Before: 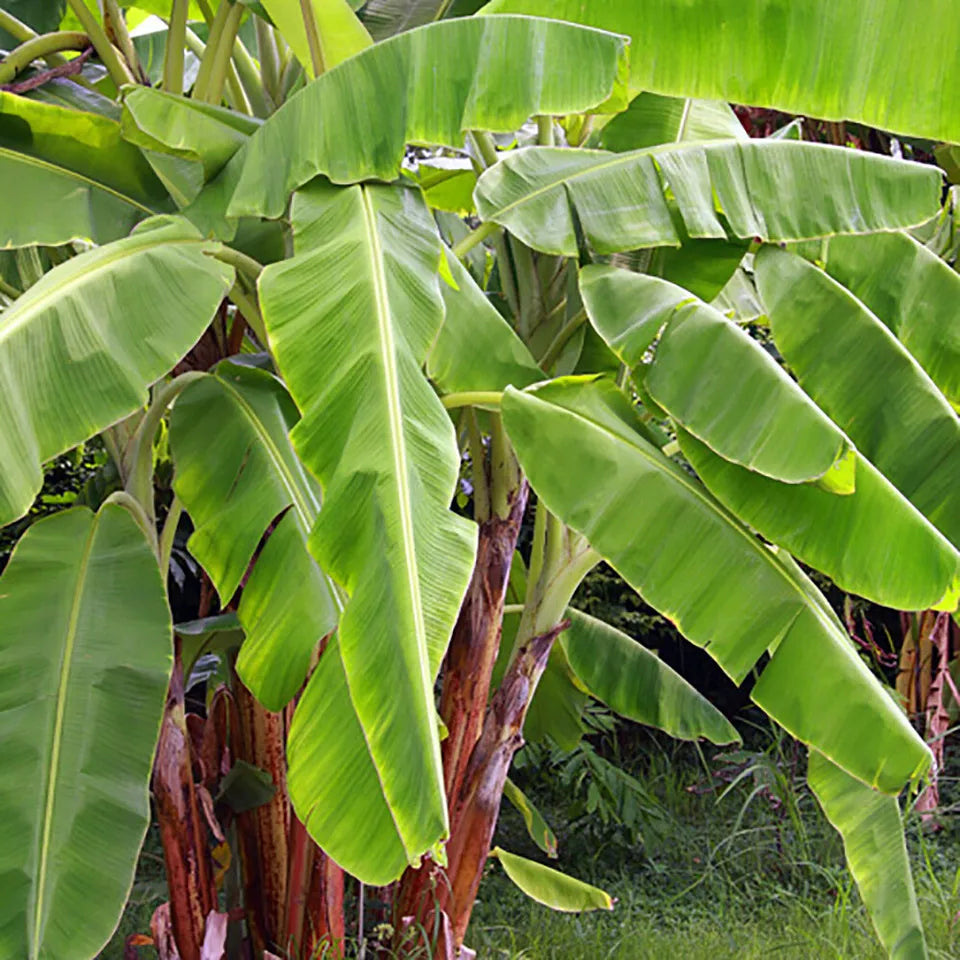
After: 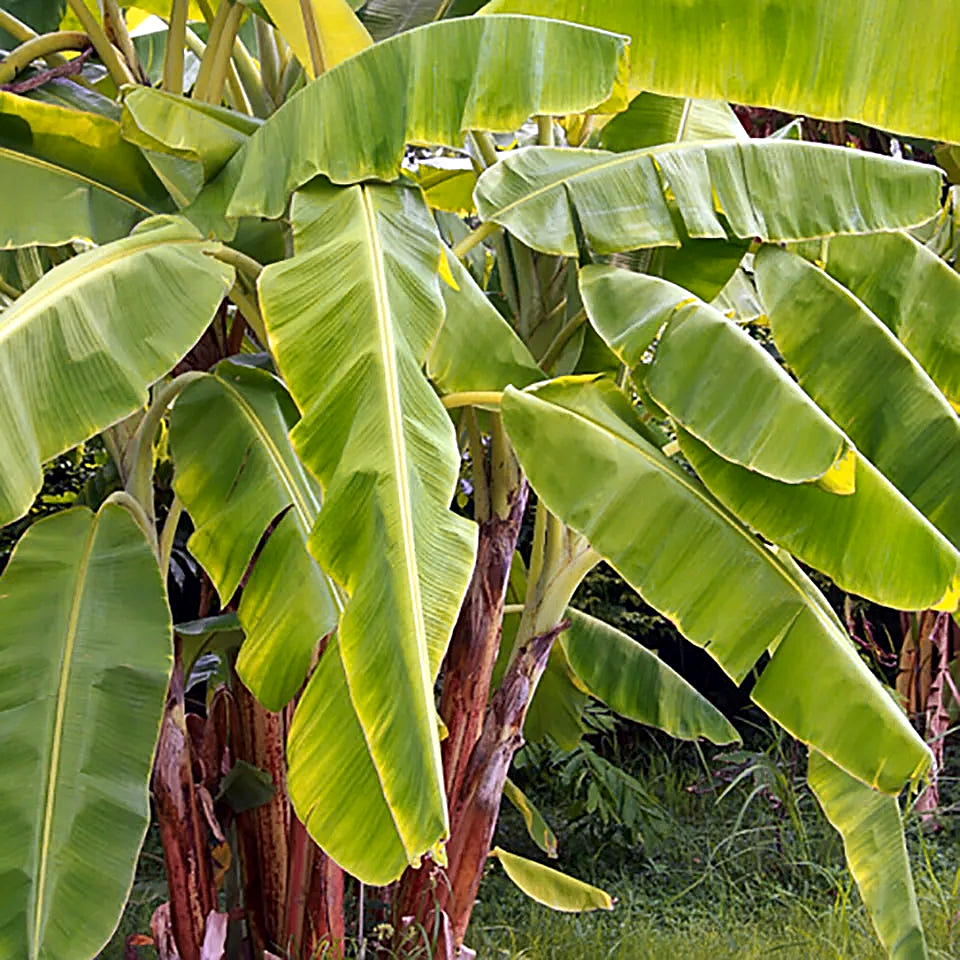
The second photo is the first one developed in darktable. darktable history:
color zones: curves: ch1 [(0, 0.469) (0.072, 0.457) (0.243, 0.494) (0.429, 0.5) (0.571, 0.5) (0.714, 0.5) (0.857, 0.5) (1, 0.469)]; ch2 [(0, 0.499) (0.143, 0.467) (0.242, 0.436) (0.429, 0.493) (0.571, 0.5) (0.714, 0.5) (0.857, 0.5) (1, 0.499)]
sharpen: on, module defaults
local contrast: mode bilateral grid, contrast 20, coarseness 50, detail 130%, midtone range 0.2
